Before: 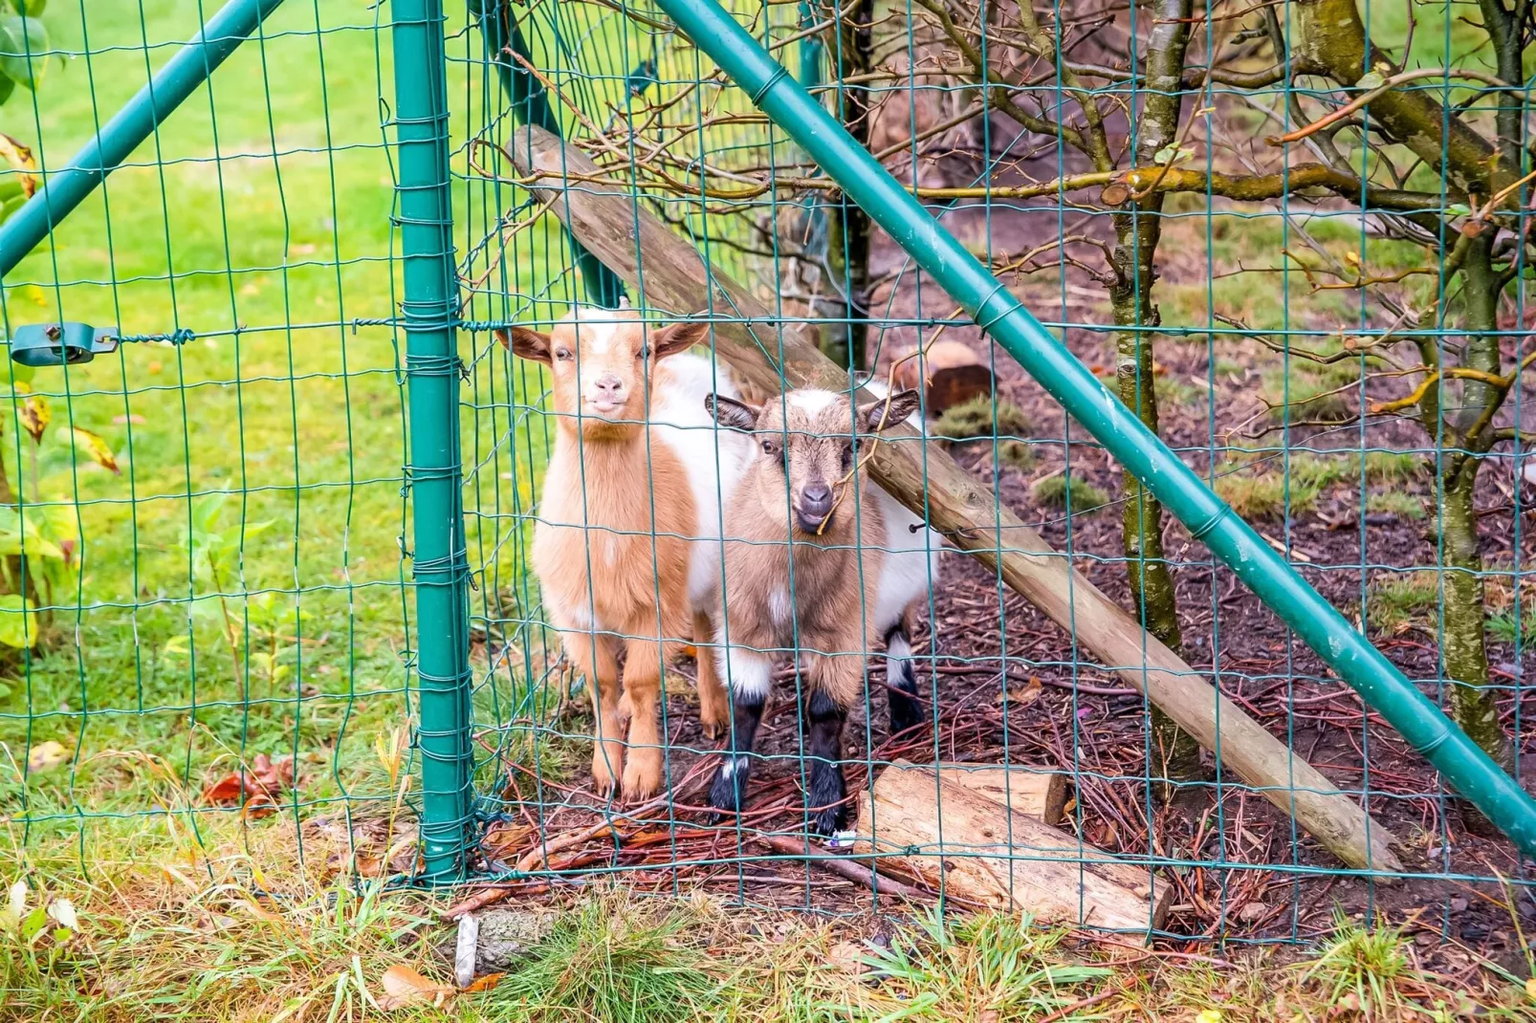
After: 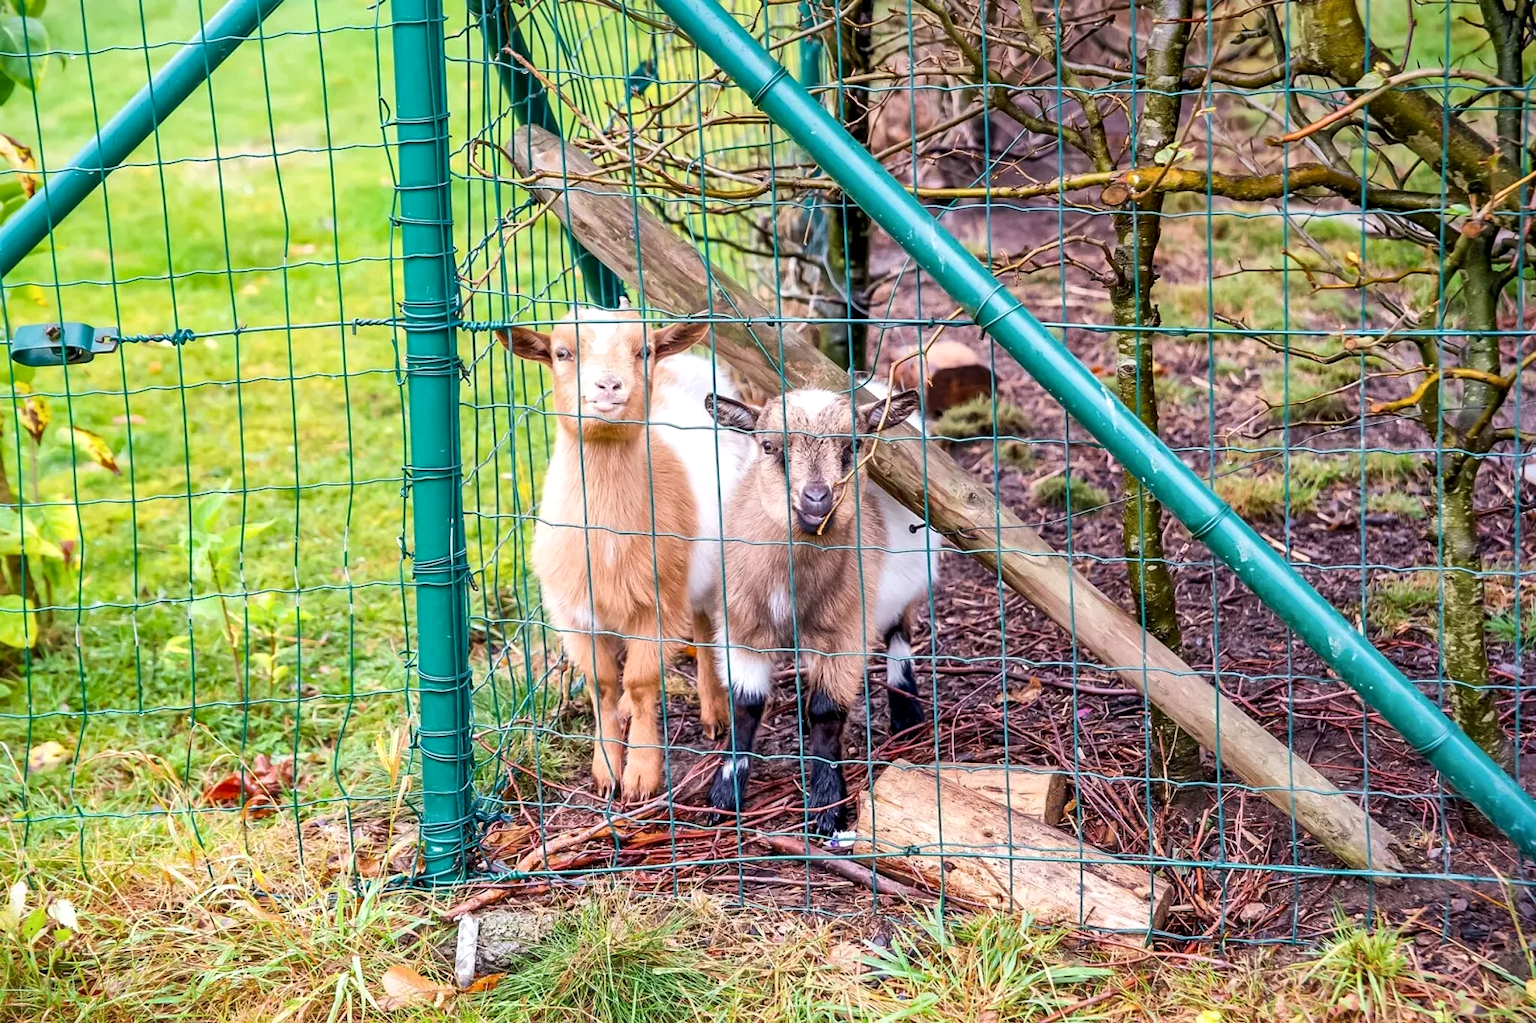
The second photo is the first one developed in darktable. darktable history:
local contrast: mode bilateral grid, contrast 19, coarseness 50, detail 144%, midtone range 0.2
